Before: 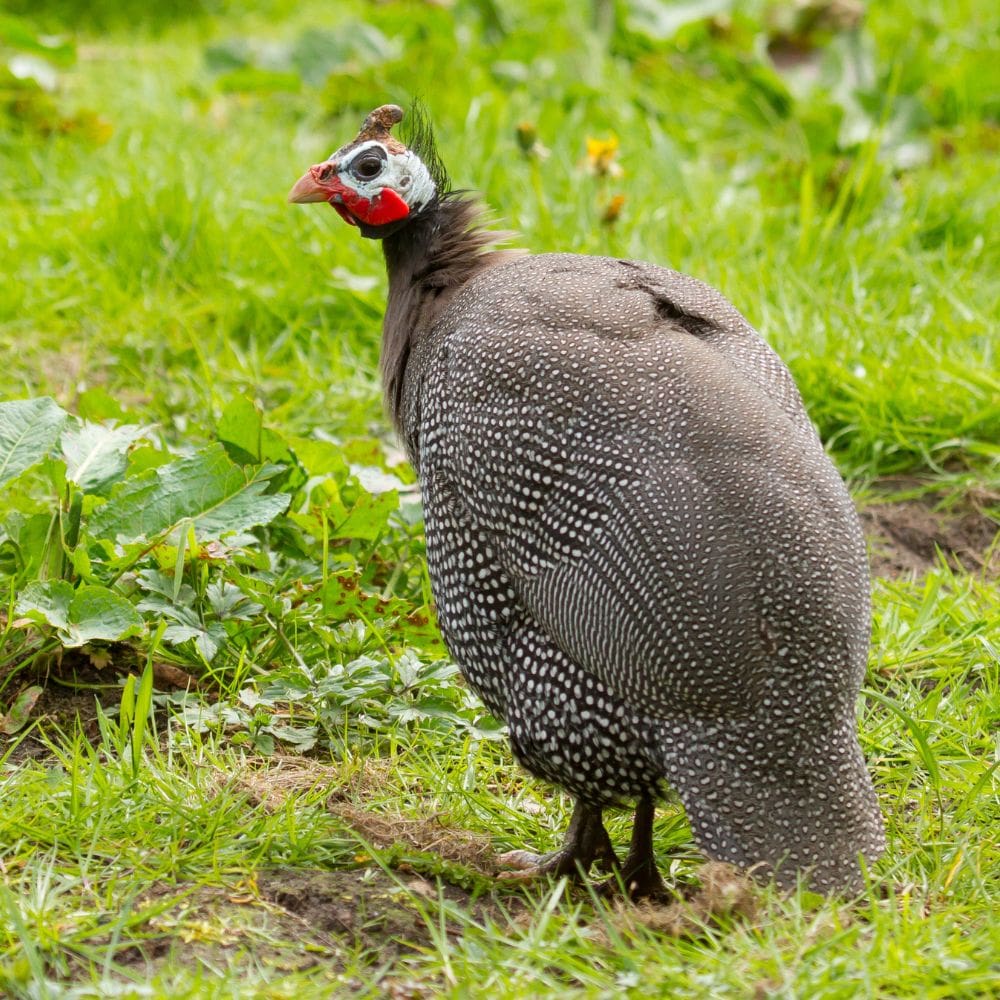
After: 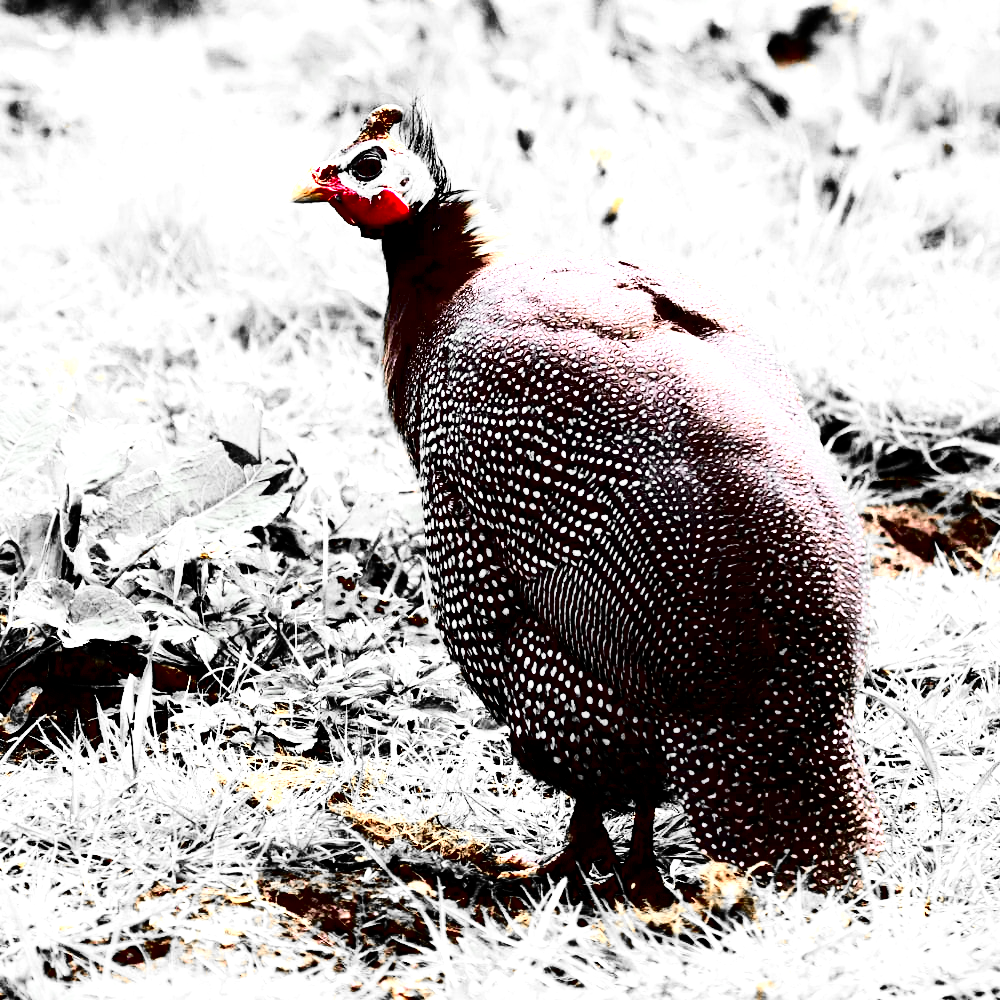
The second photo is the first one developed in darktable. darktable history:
tone equalizer: -8 EV 0.001 EV, -7 EV -0.002 EV, -6 EV 0.002 EV, -5 EV -0.03 EV, -4 EV -0.116 EV, -3 EV -0.169 EV, -2 EV 0.24 EV, -1 EV 0.702 EV, +0 EV 0.493 EV
contrast brightness saturation: contrast 0.77, brightness -1, saturation 1
color zones: curves: ch0 [(0, 0.65) (0.096, 0.644) (0.221, 0.539) (0.429, 0.5) (0.571, 0.5) (0.714, 0.5) (0.857, 0.5) (1, 0.65)]; ch1 [(0, 0.5) (0.143, 0.5) (0.257, -0.002) (0.429, 0.04) (0.571, -0.001) (0.714, -0.015) (0.857, 0.024) (1, 0.5)]
white balance: red 1.004, blue 1.096
